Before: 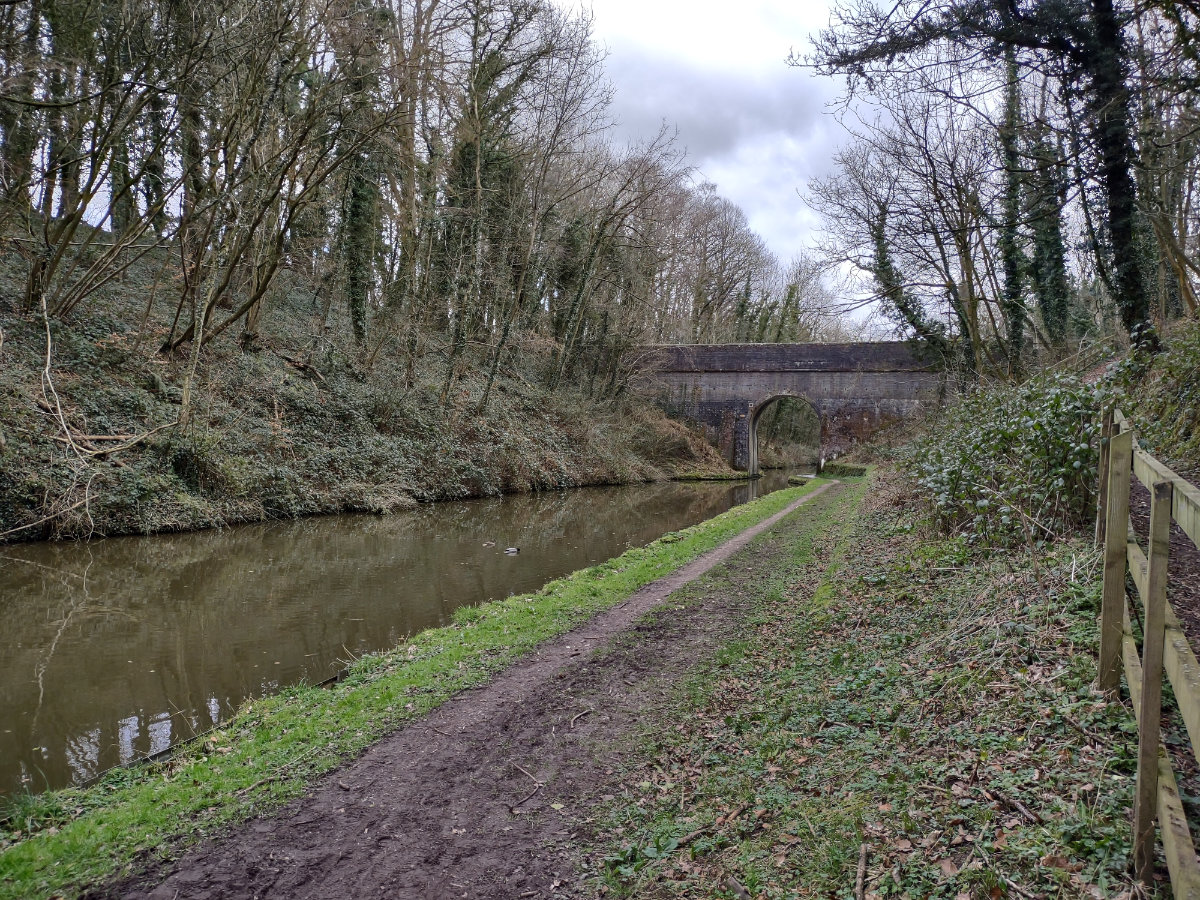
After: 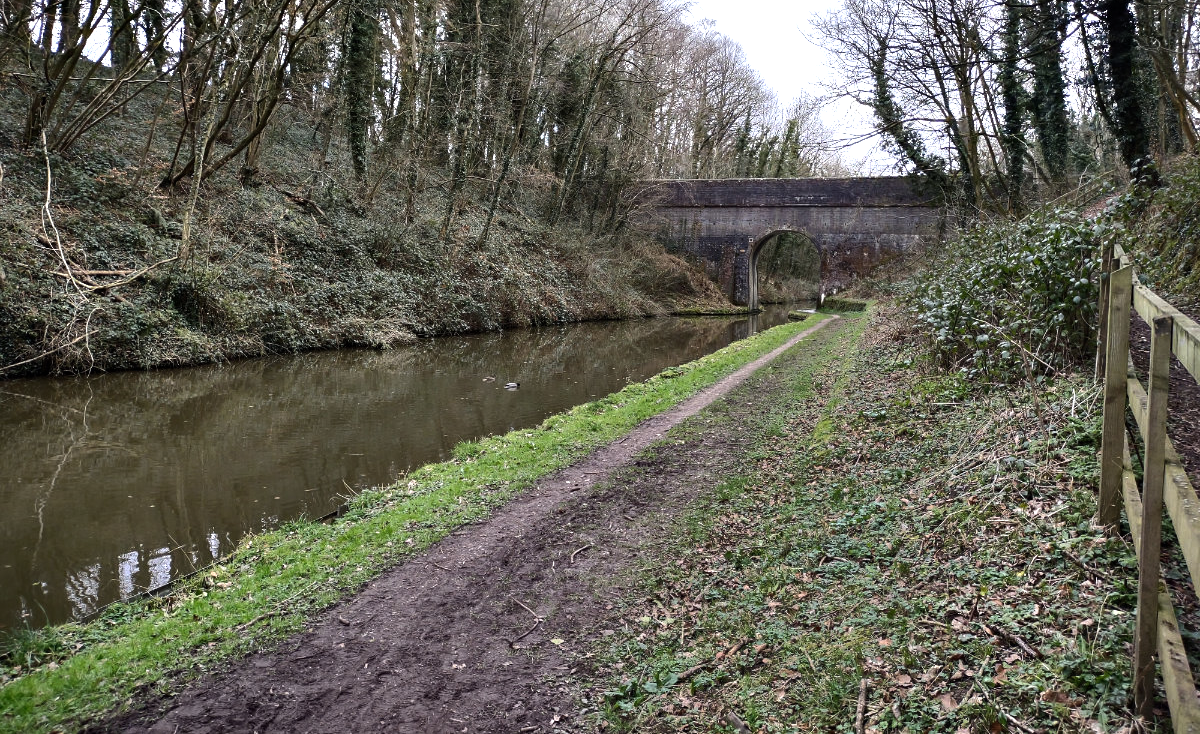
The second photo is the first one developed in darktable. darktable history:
levels: mode automatic
crop and rotate: top 18.354%
tone equalizer: -8 EV -1.12 EV, -7 EV -1.02 EV, -6 EV -0.897 EV, -5 EV -0.608 EV, -3 EV 0.589 EV, -2 EV 0.852 EV, -1 EV 0.994 EV, +0 EV 1.06 EV, edges refinement/feathering 500, mask exposure compensation -1.57 EV, preserve details guided filter
